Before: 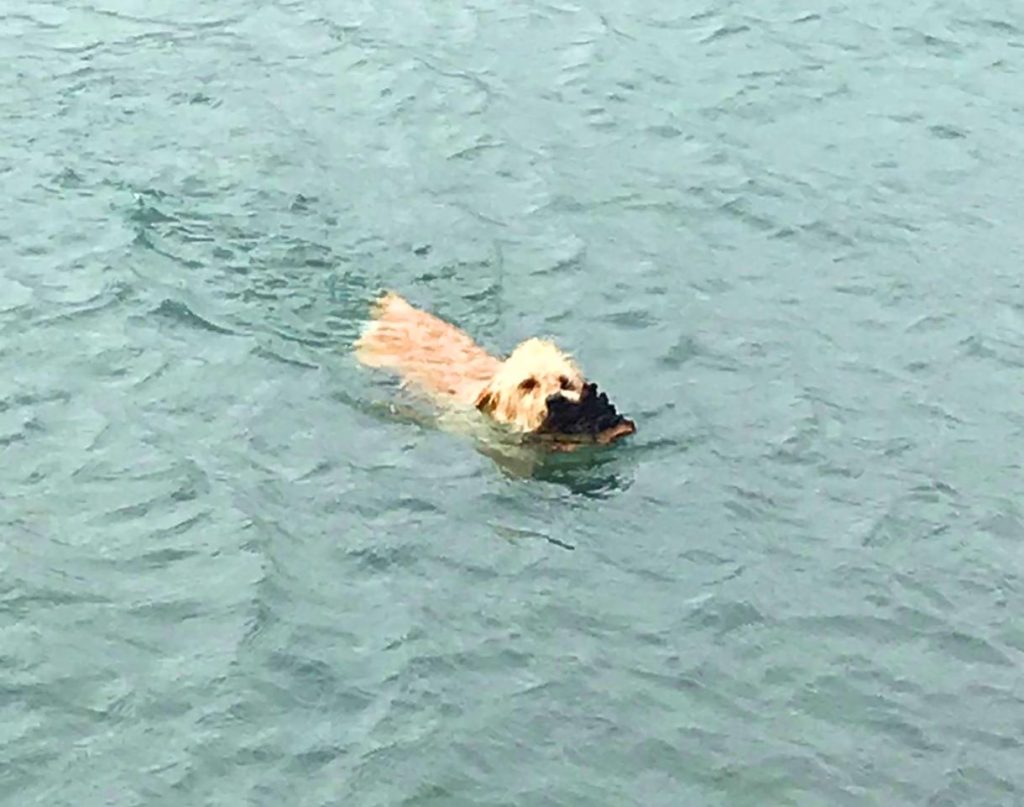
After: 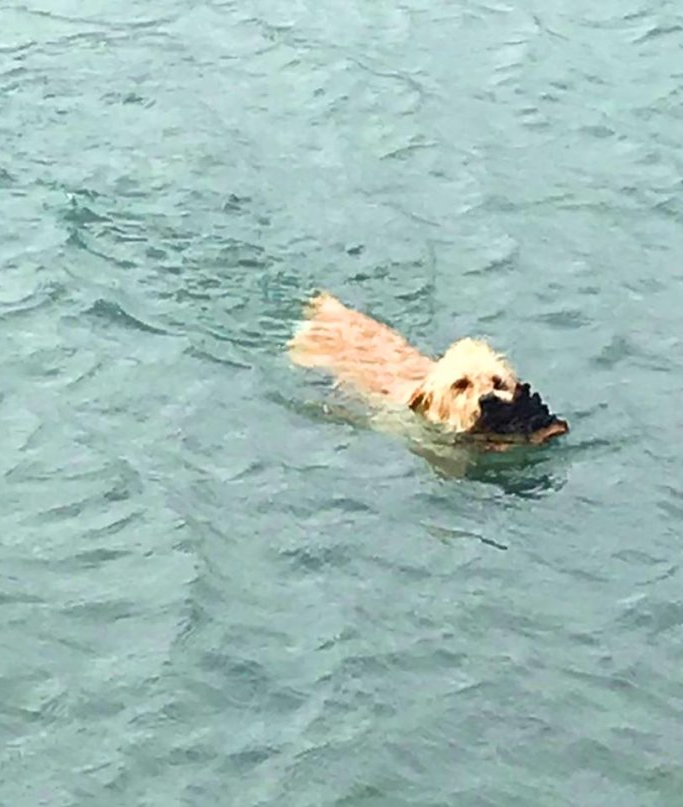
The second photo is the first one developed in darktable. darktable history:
crop and rotate: left 6.565%, right 26.723%
